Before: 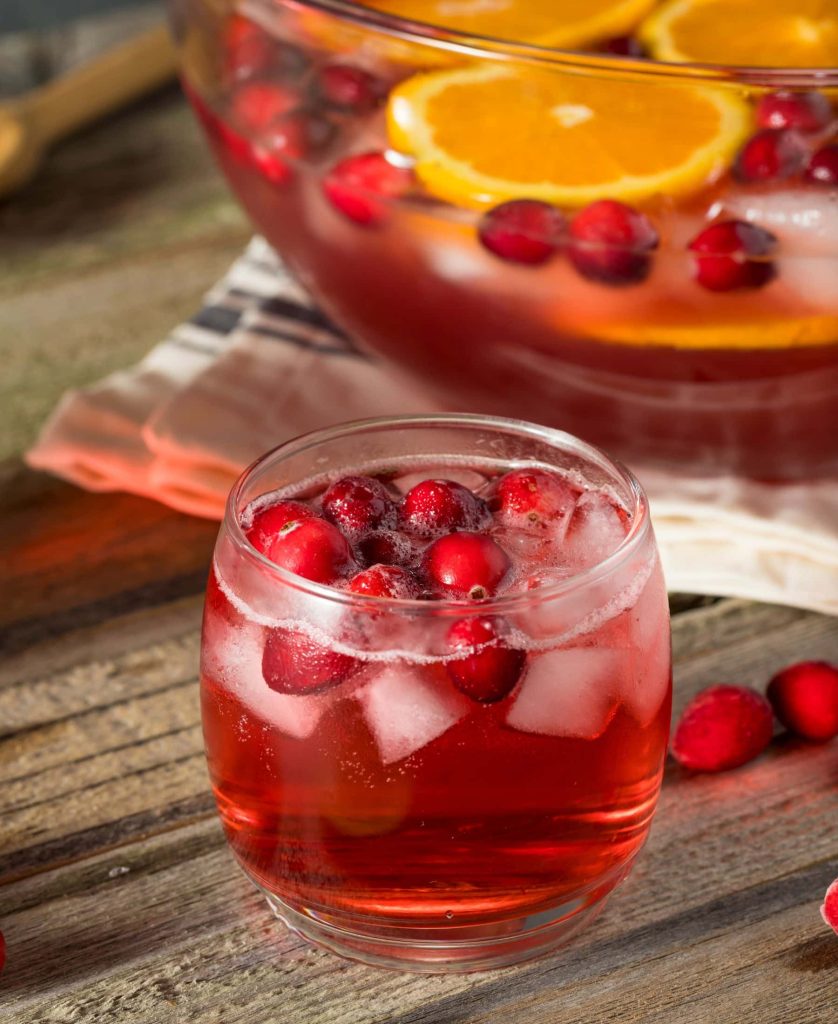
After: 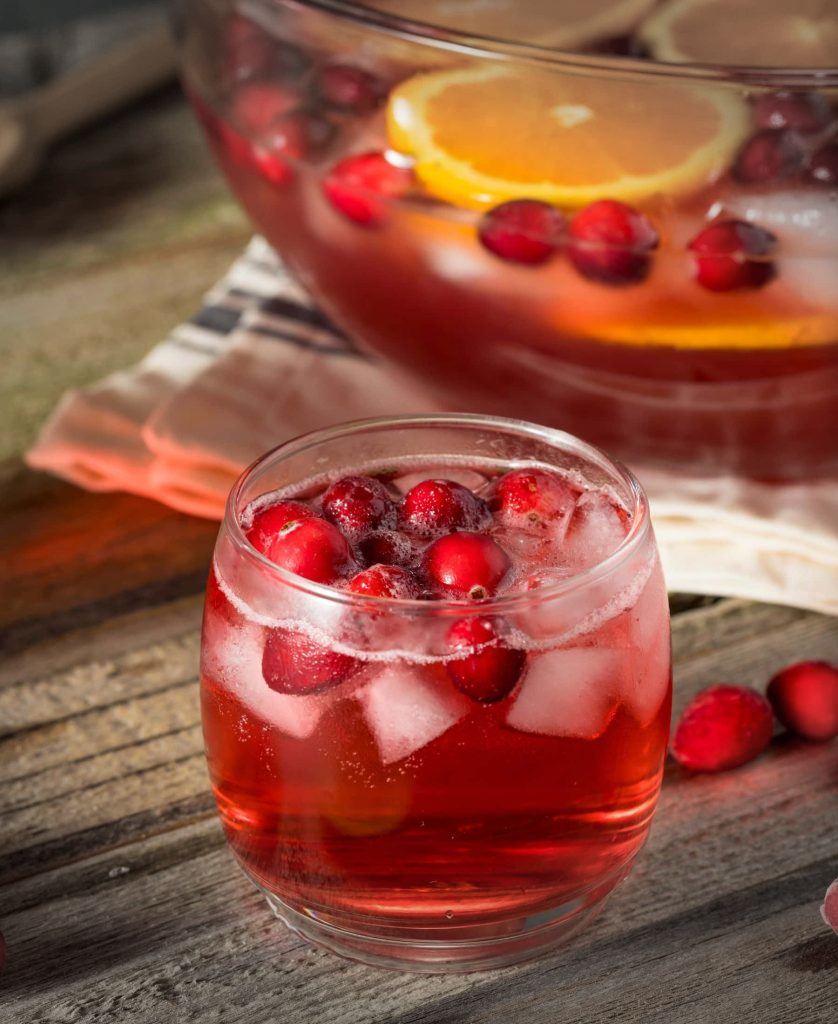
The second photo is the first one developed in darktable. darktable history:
vignetting: fall-off start 91.06%, fall-off radius 39.33%, width/height ratio 1.219, shape 1.3
